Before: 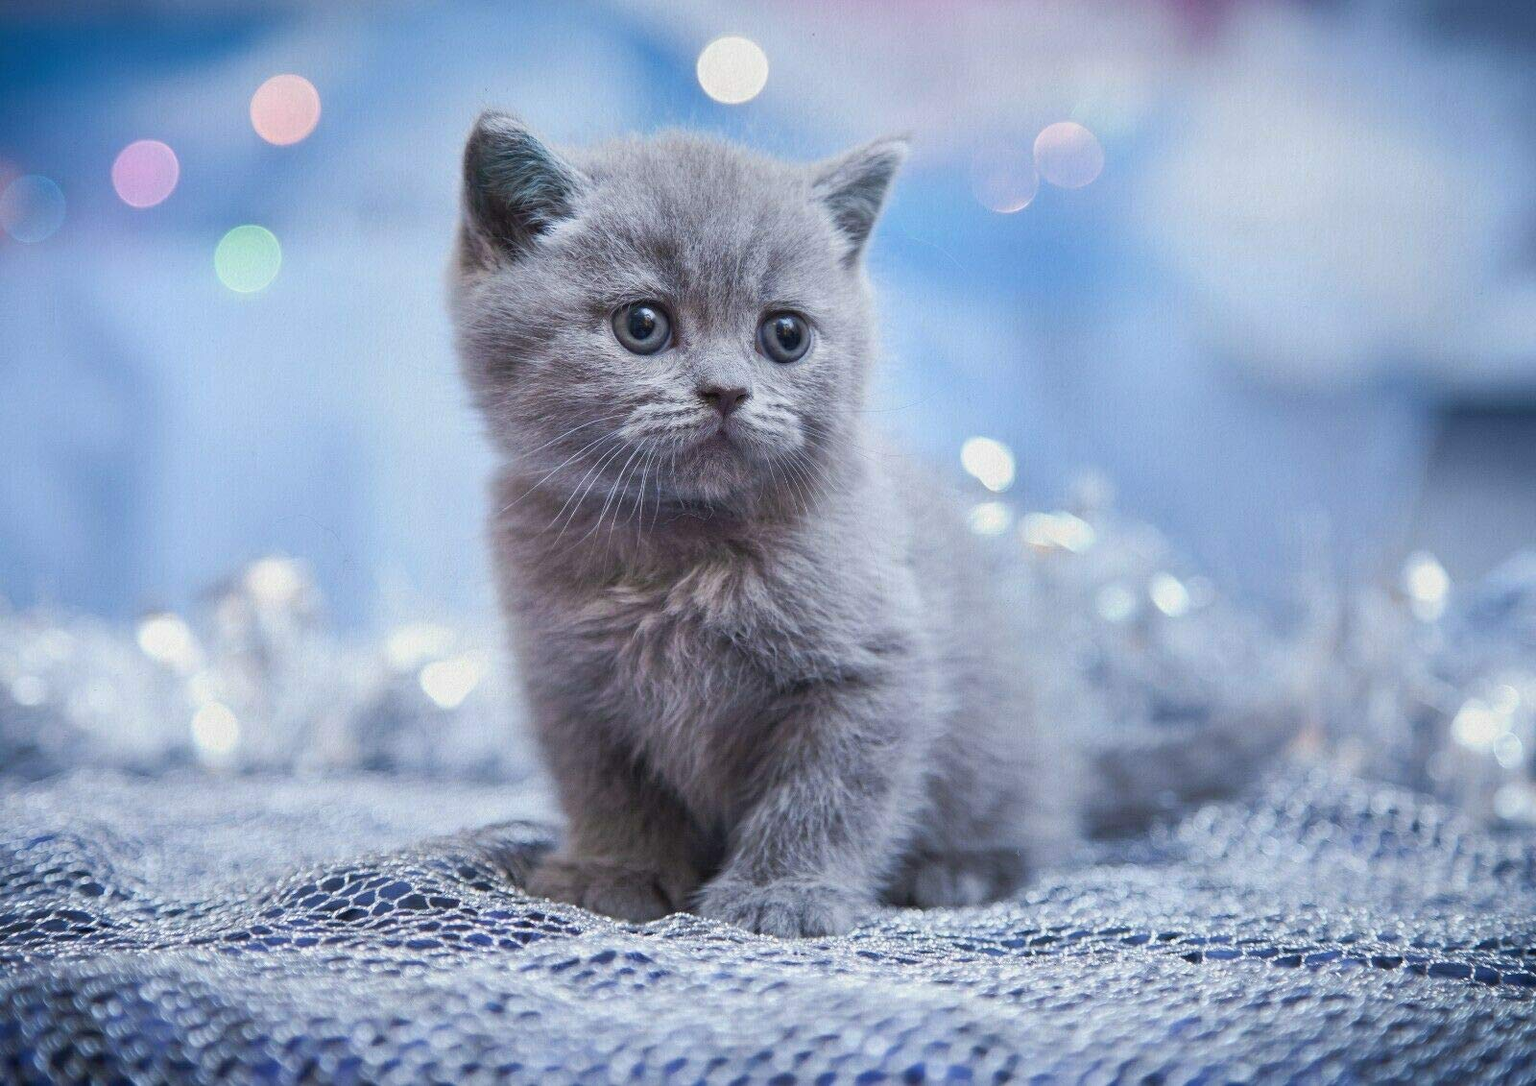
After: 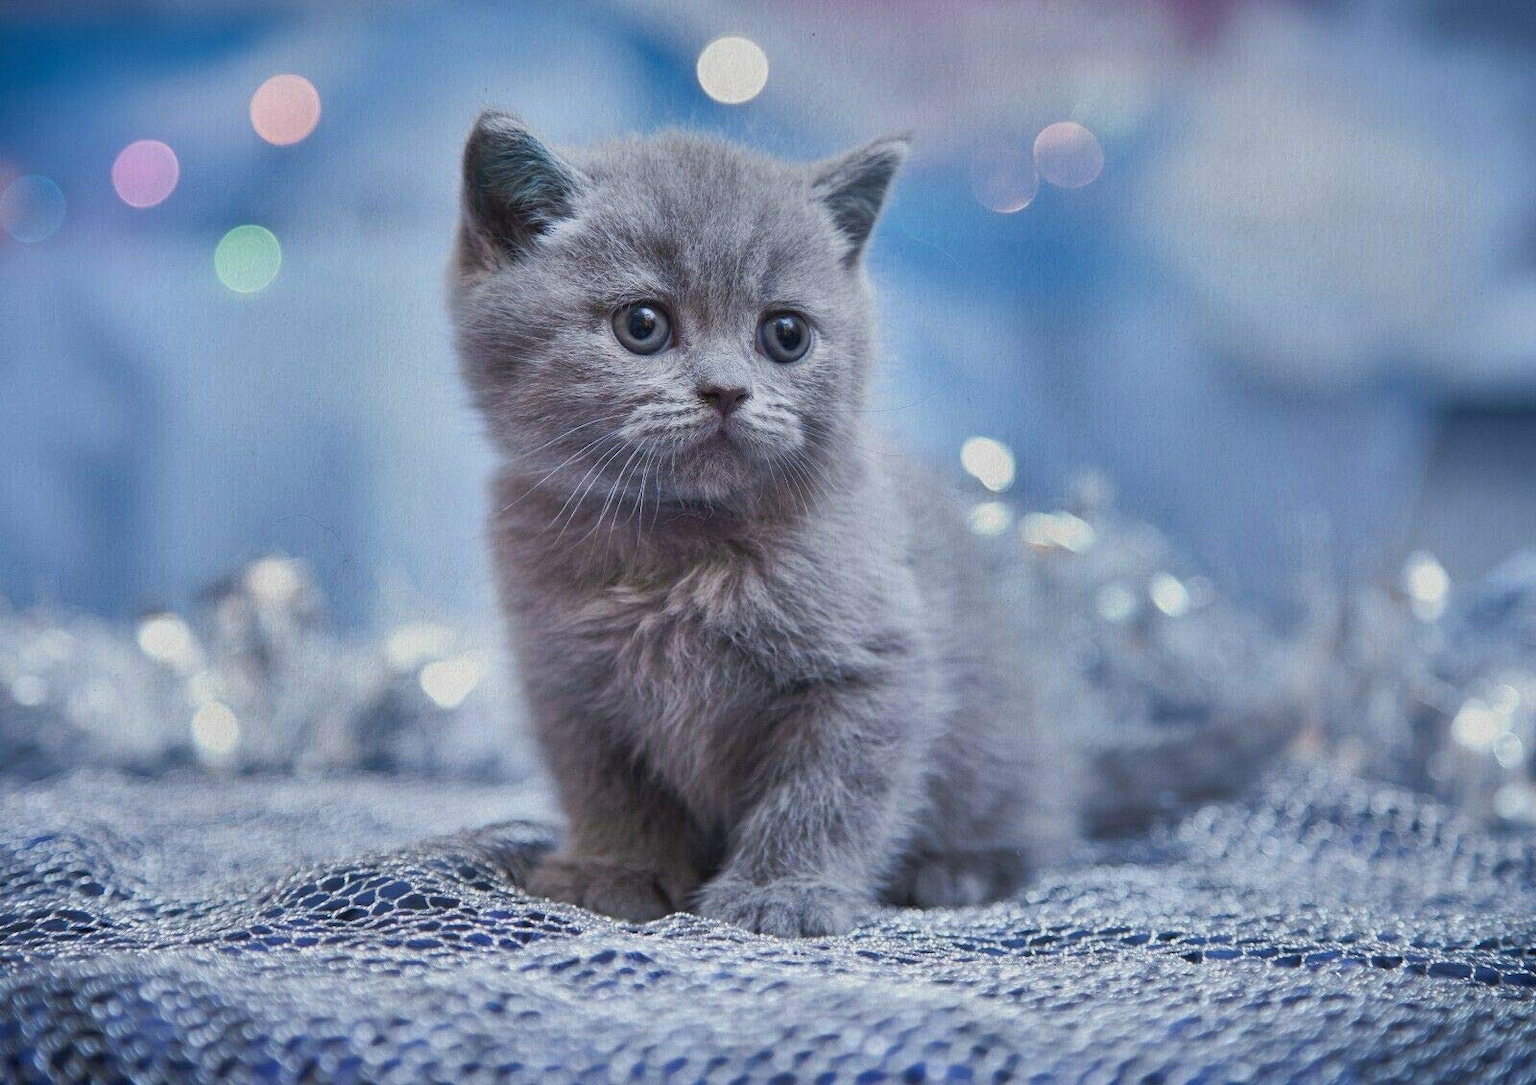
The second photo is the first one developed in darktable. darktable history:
shadows and highlights: white point adjustment -3.64, highlights -63.34, highlights color adjustment 42%, soften with gaussian
exposure: compensate highlight preservation false
